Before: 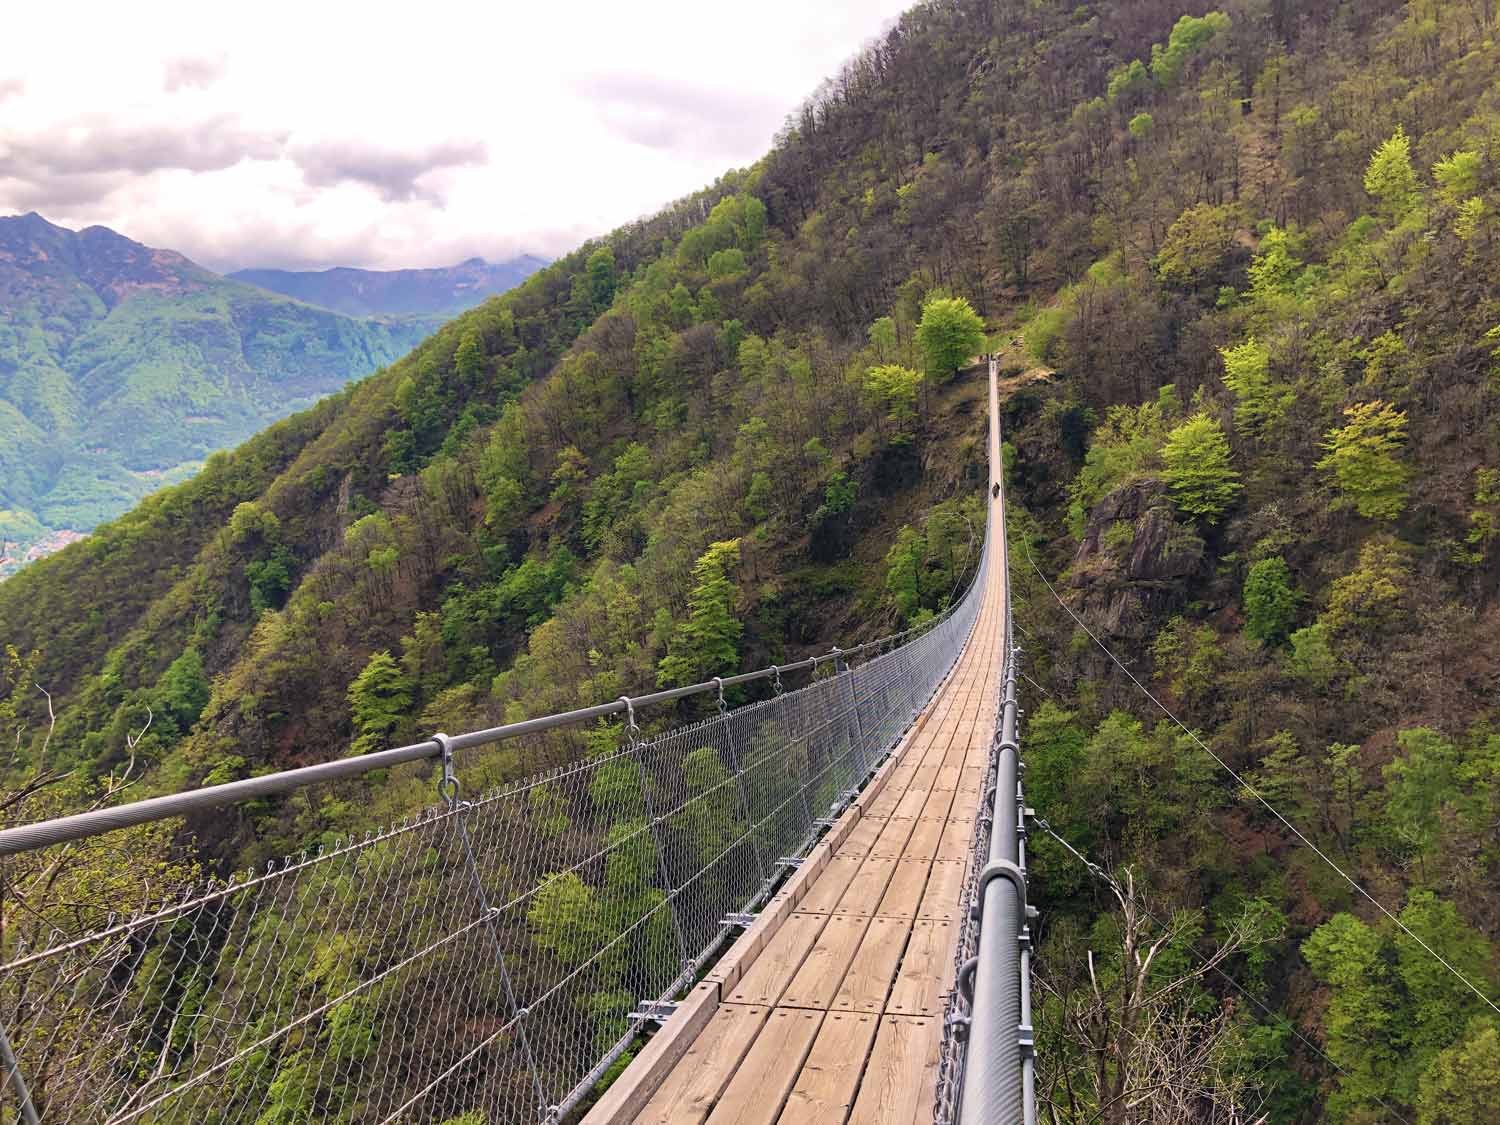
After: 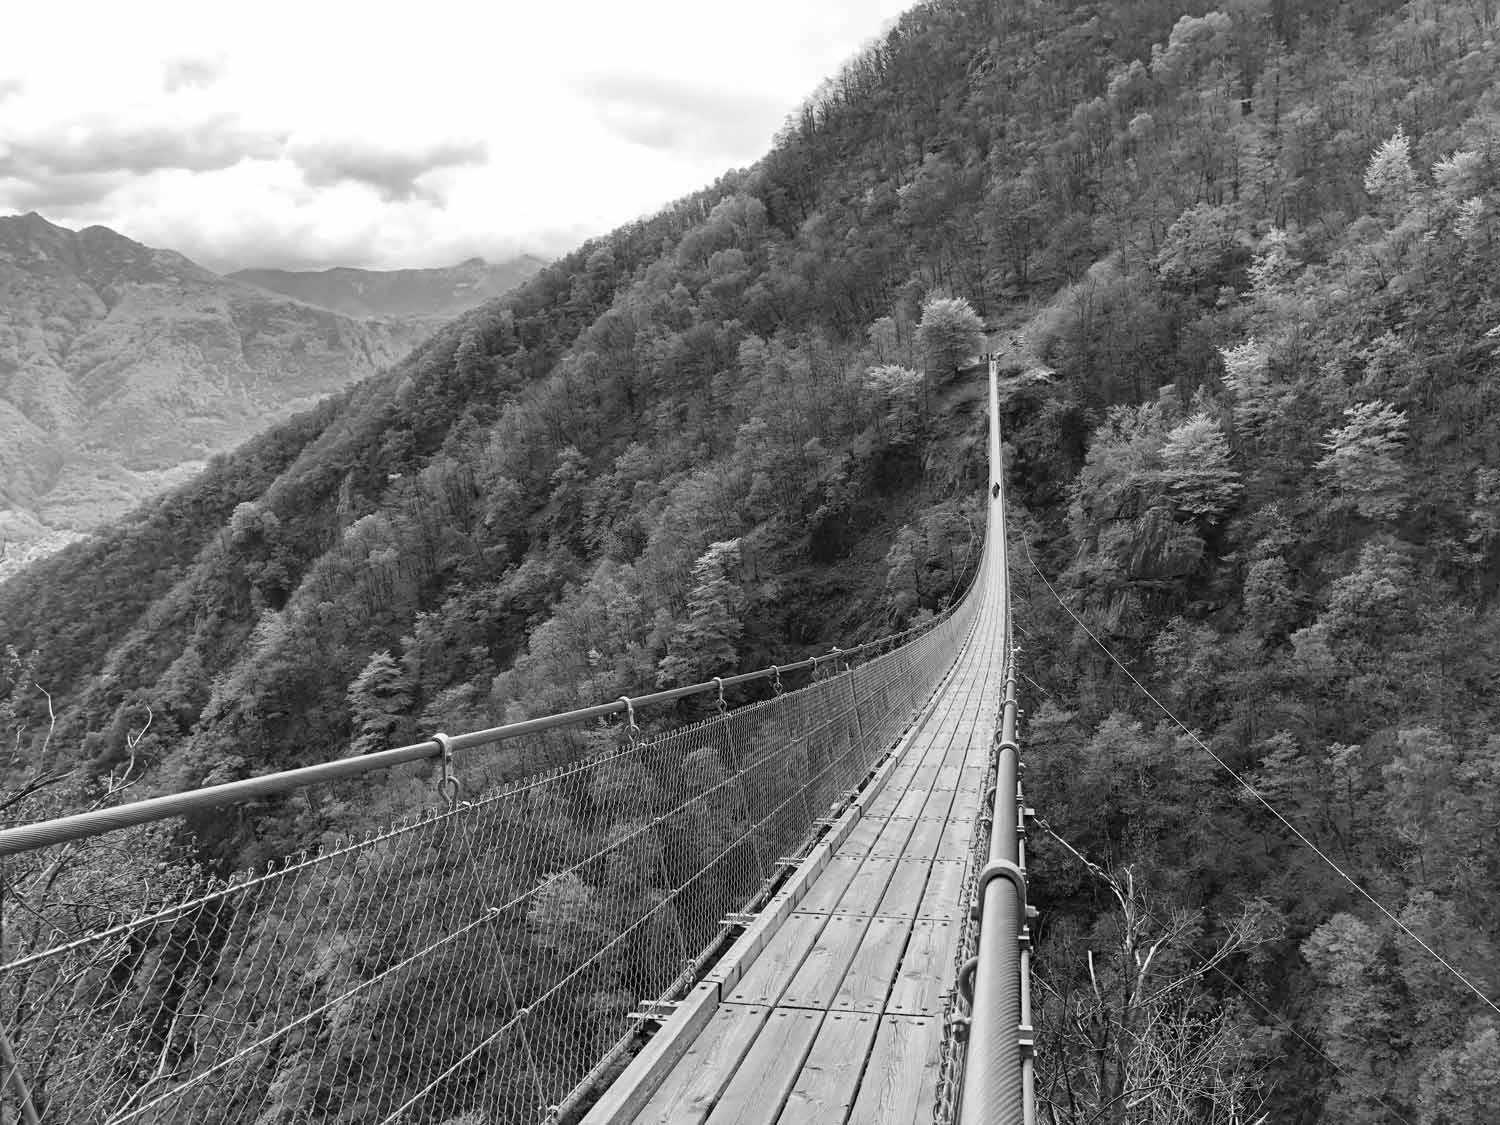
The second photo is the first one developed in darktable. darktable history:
monochrome: on, module defaults
color calibration: illuminant custom, x 0.368, y 0.373, temperature 4330.32 K
